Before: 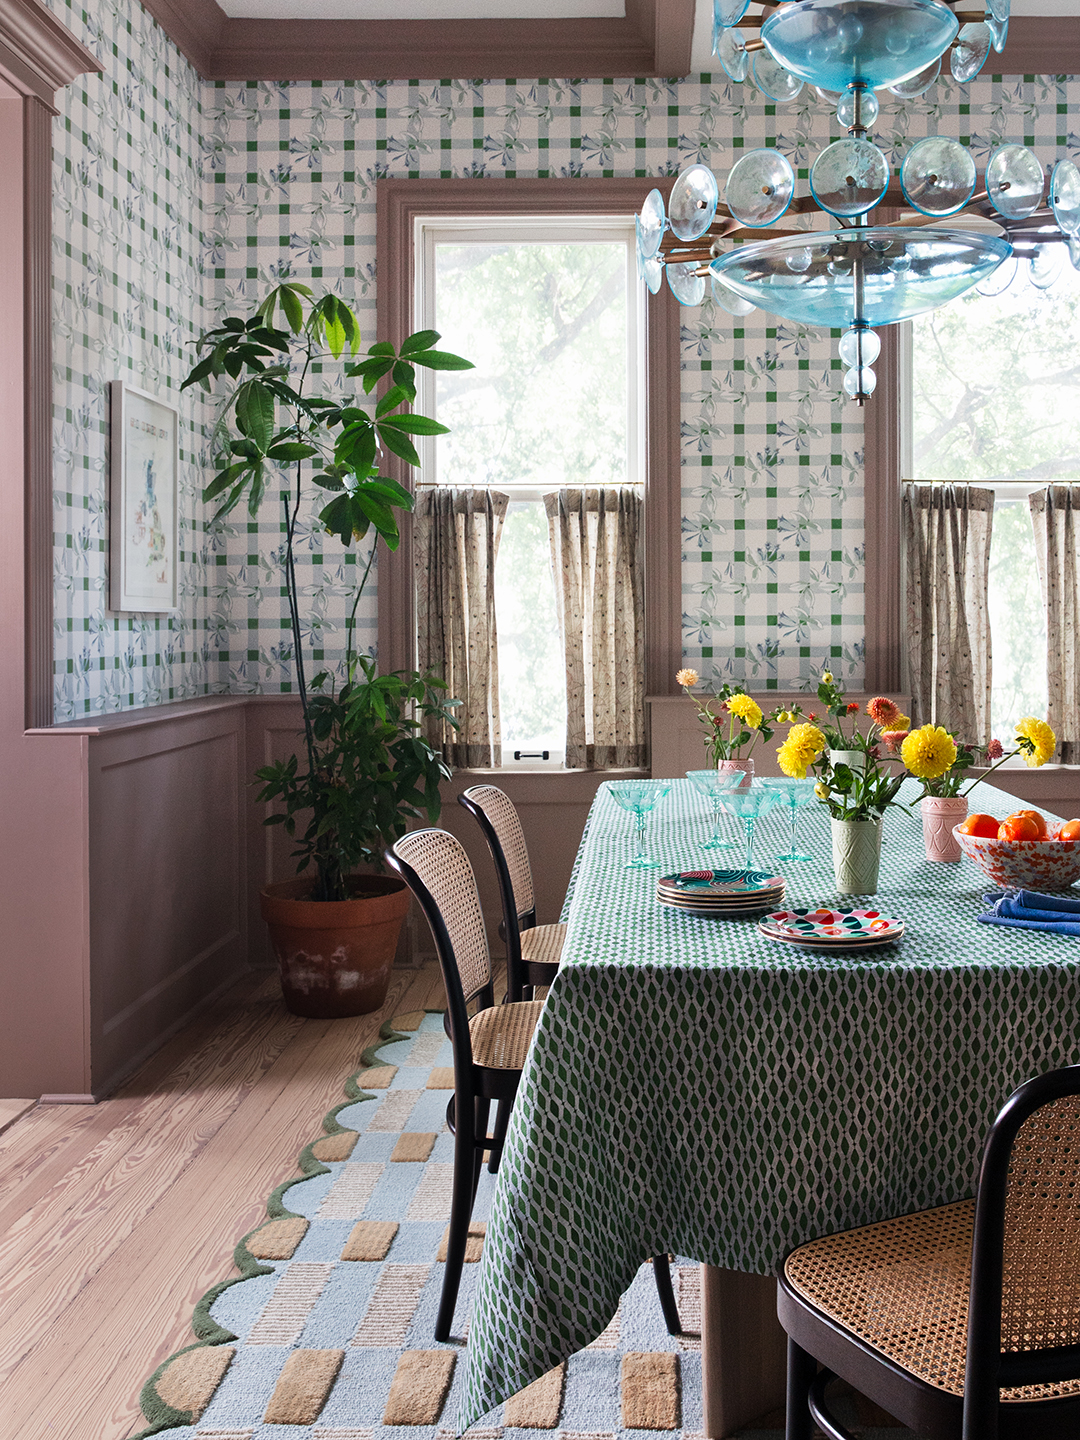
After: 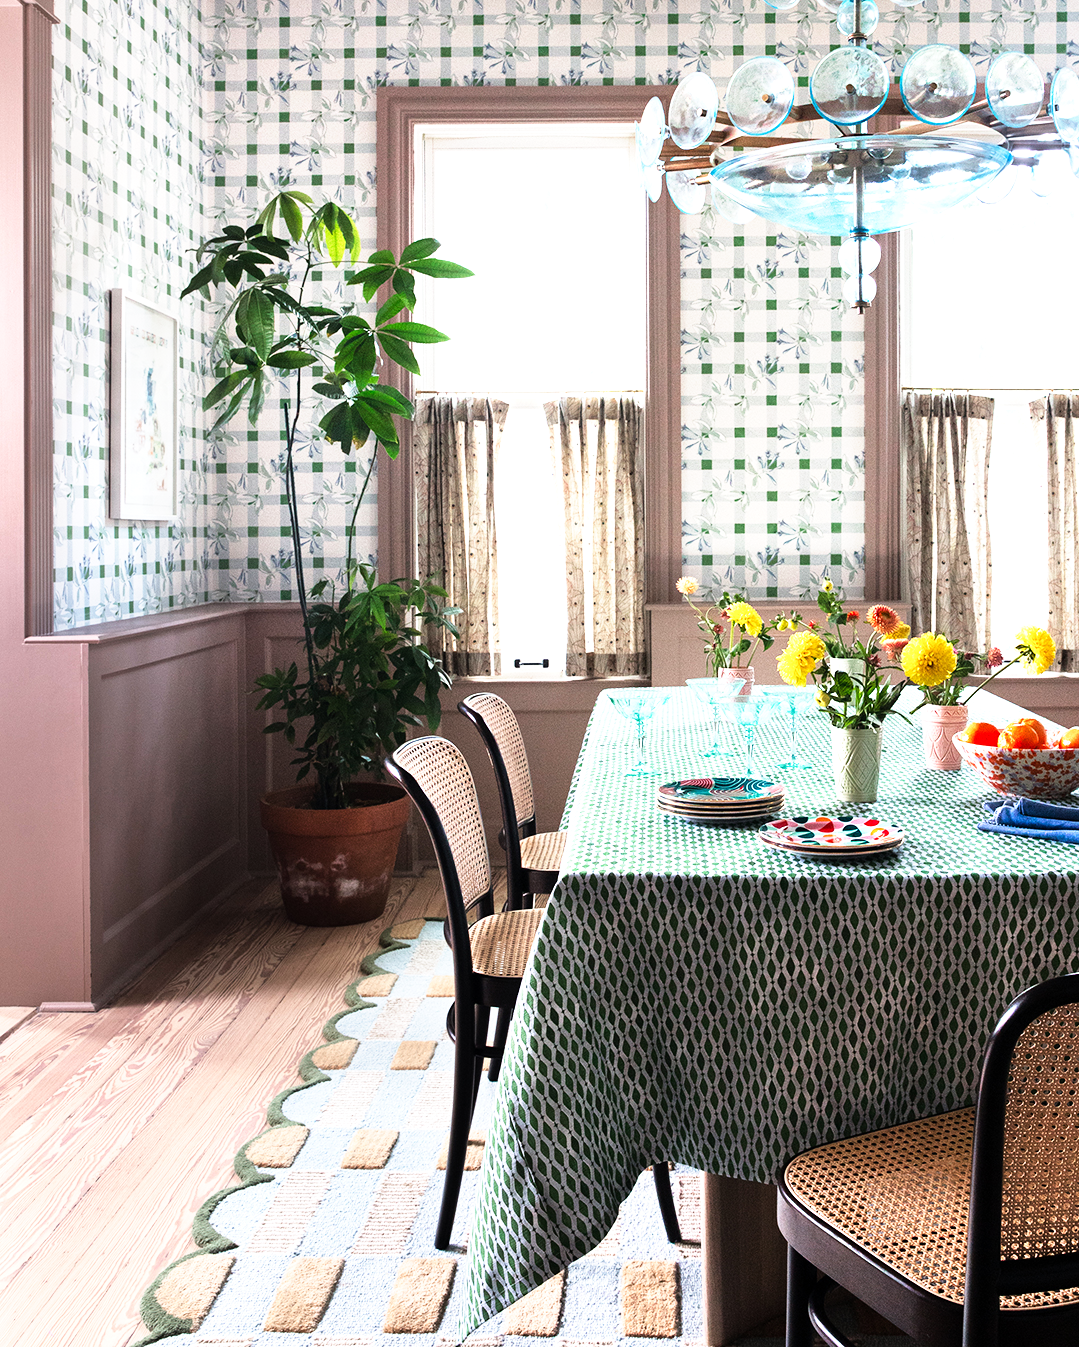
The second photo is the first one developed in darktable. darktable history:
crop and rotate: top 6.43%
base curve: curves: ch0 [(0, 0) (0.688, 0.865) (1, 1)], preserve colors none
tone equalizer: -8 EV -0.748 EV, -7 EV -0.696 EV, -6 EV -0.578 EV, -5 EV -0.379 EV, -3 EV 0.384 EV, -2 EV 0.6 EV, -1 EV 0.686 EV, +0 EV 0.736 EV
